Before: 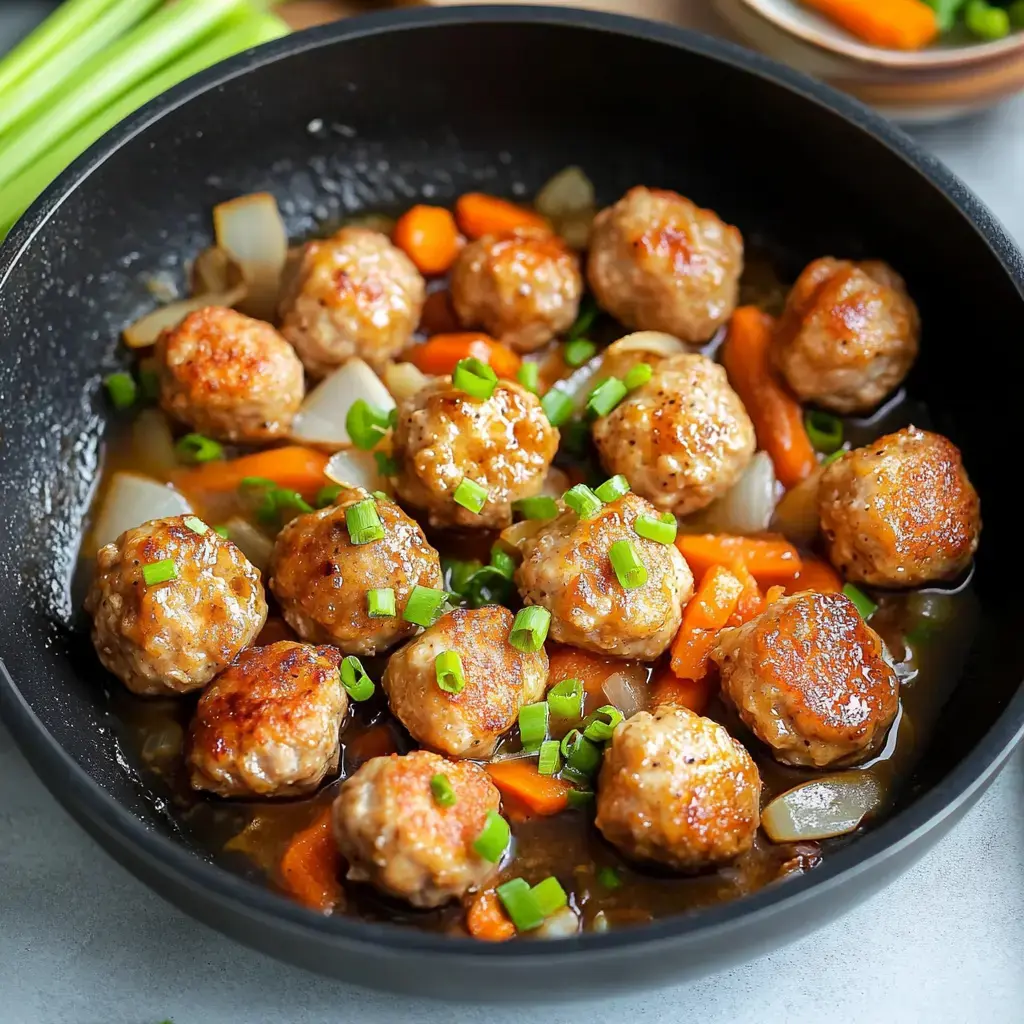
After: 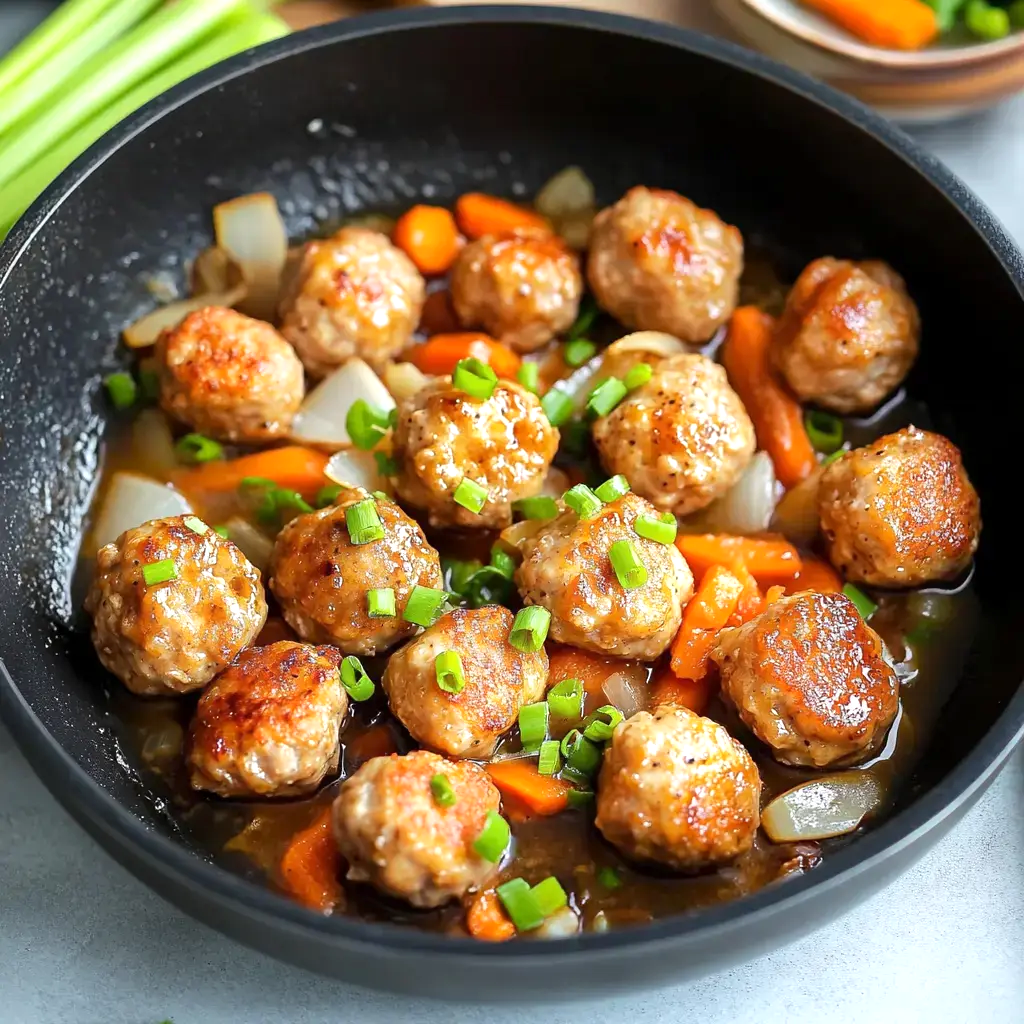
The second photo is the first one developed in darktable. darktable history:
exposure: exposure 0.288 EV, compensate highlight preservation false
